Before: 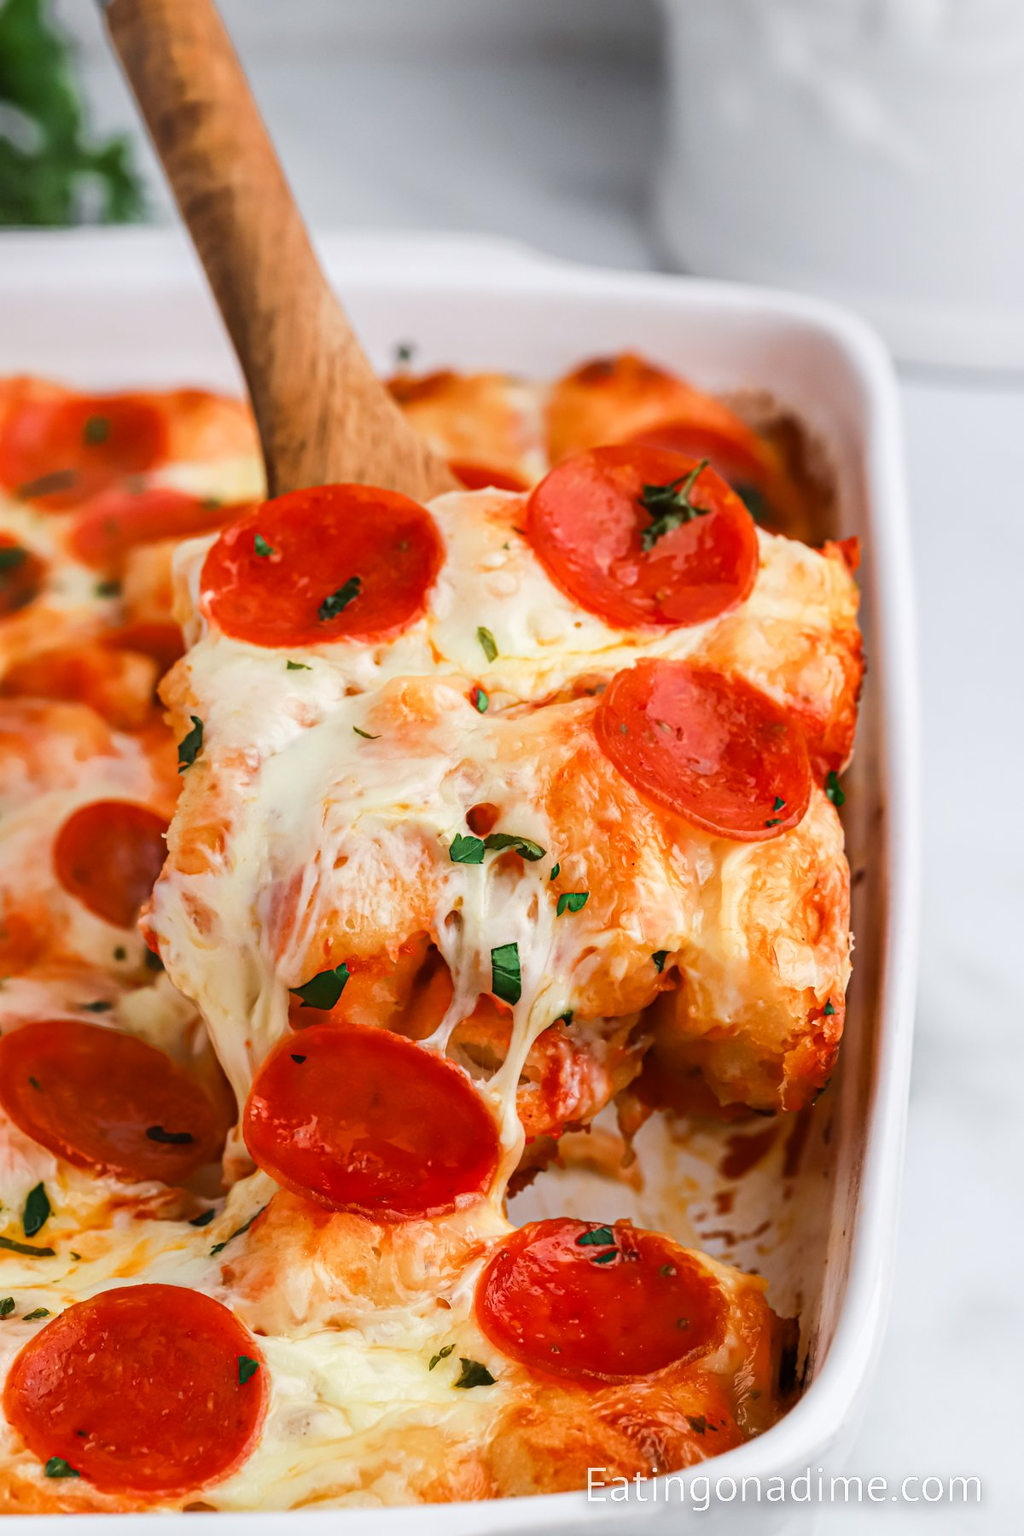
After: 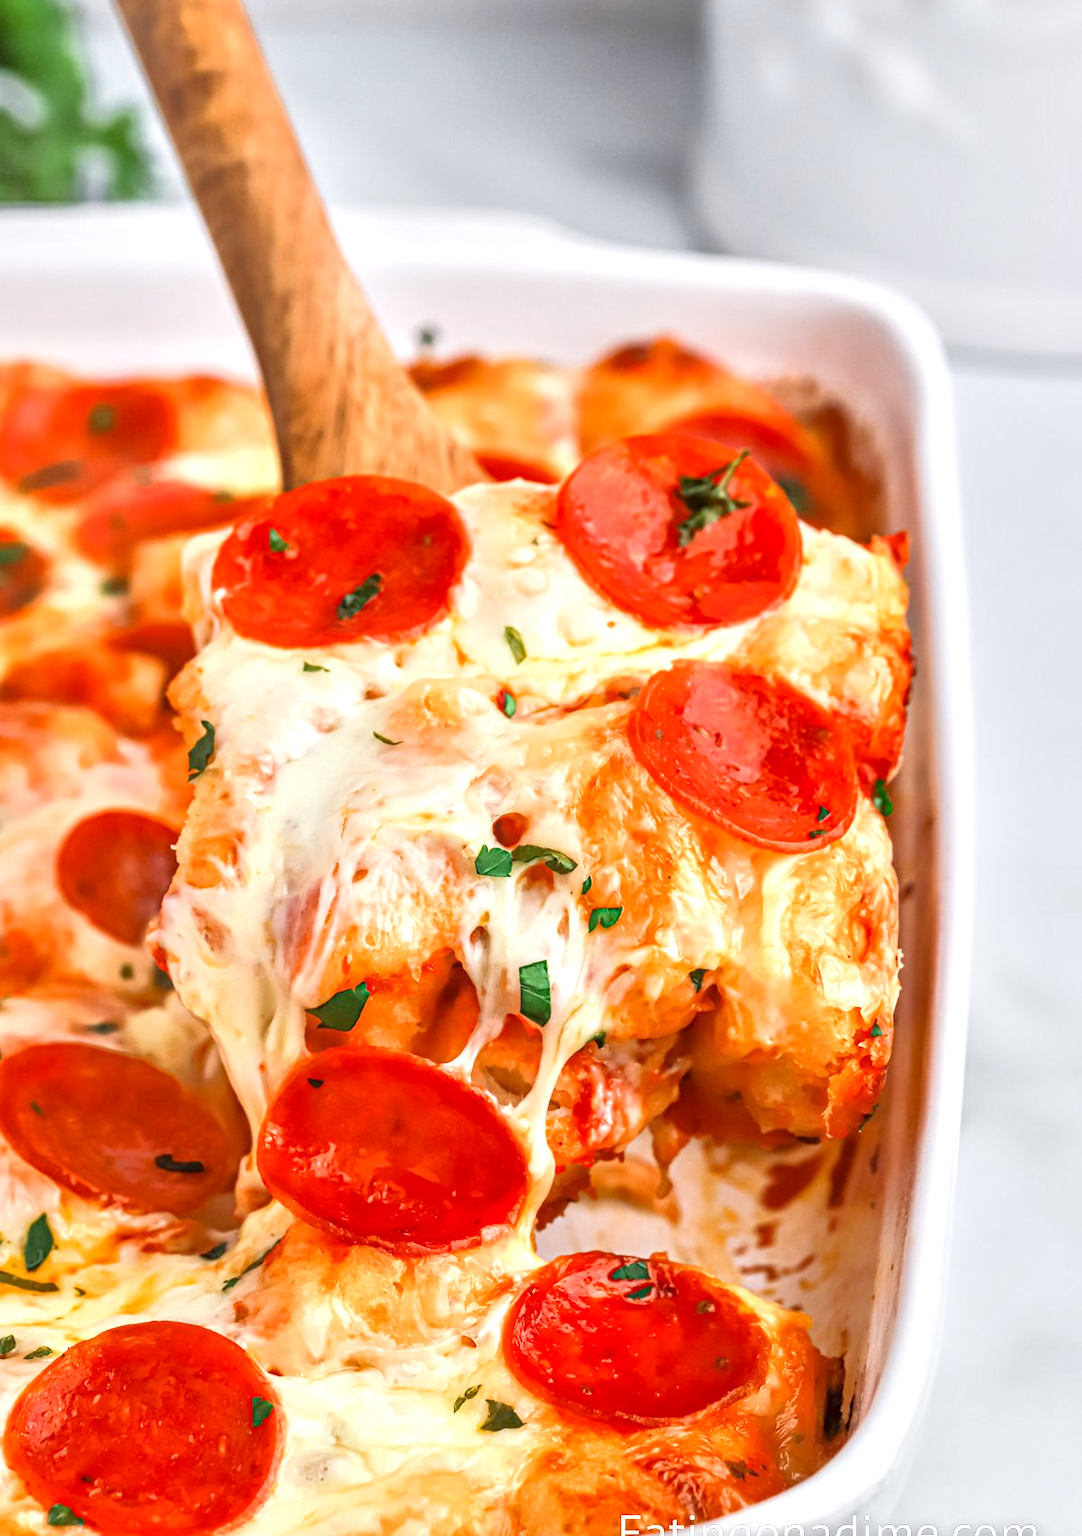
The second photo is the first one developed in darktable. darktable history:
tone equalizer: -8 EV 1.99 EV, -7 EV 1.97 EV, -6 EV 1.99 EV, -5 EV 1.98 EV, -4 EV 1.99 EV, -3 EV 1.49 EV, -2 EV 0.994 EV, -1 EV 0.504 EV, mask exposure compensation -0.502 EV
exposure: exposure 0.029 EV, compensate exposure bias true, compensate highlight preservation false
crop and rotate: top 2.225%, bottom 3.162%
local contrast: on, module defaults
